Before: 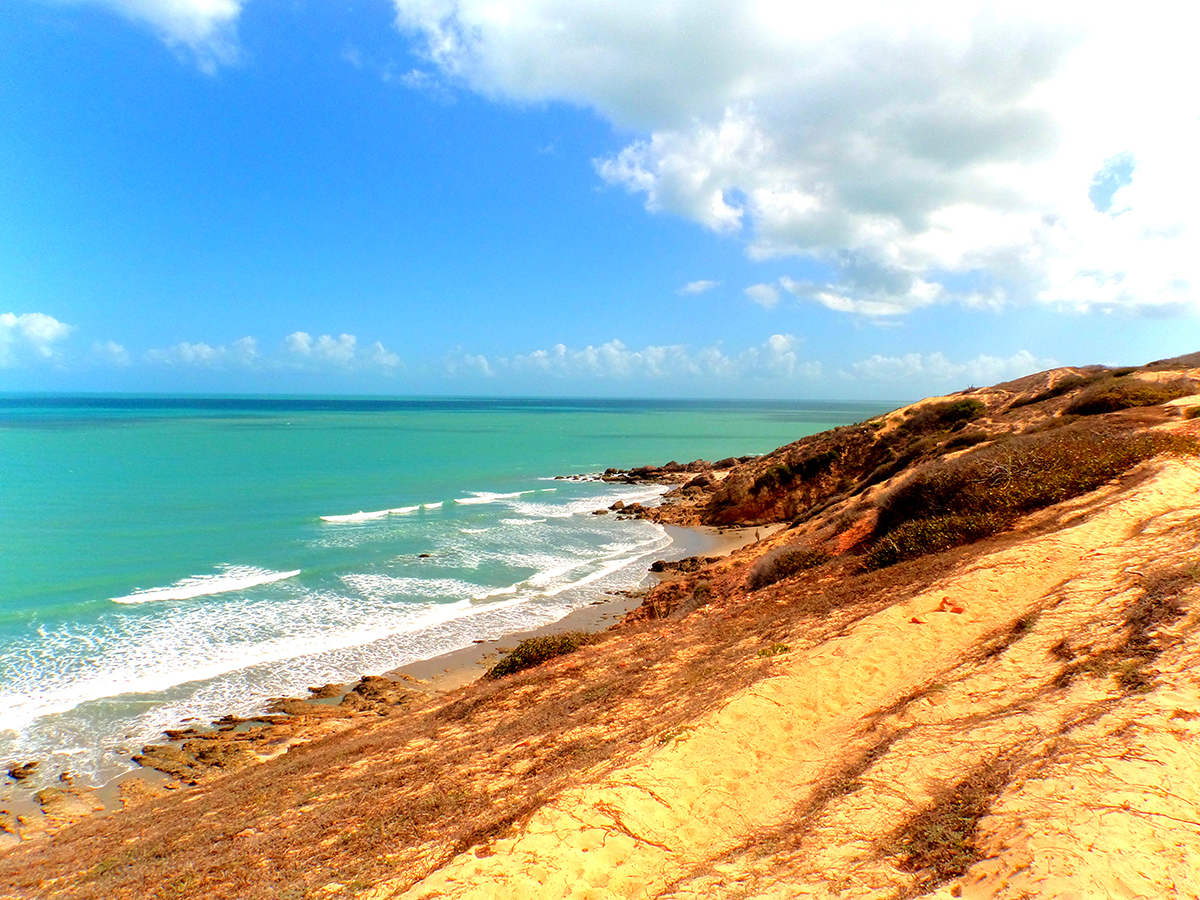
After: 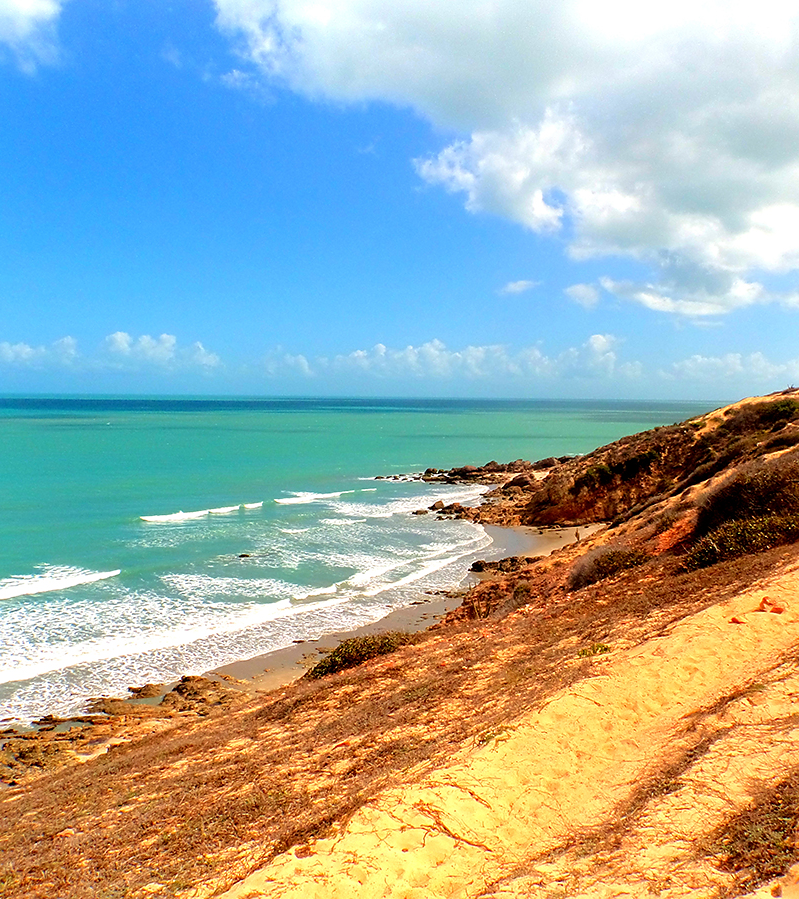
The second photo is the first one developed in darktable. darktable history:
sharpen: radius 1.458, amount 0.398, threshold 1.271
crop and rotate: left 15.055%, right 18.278%
